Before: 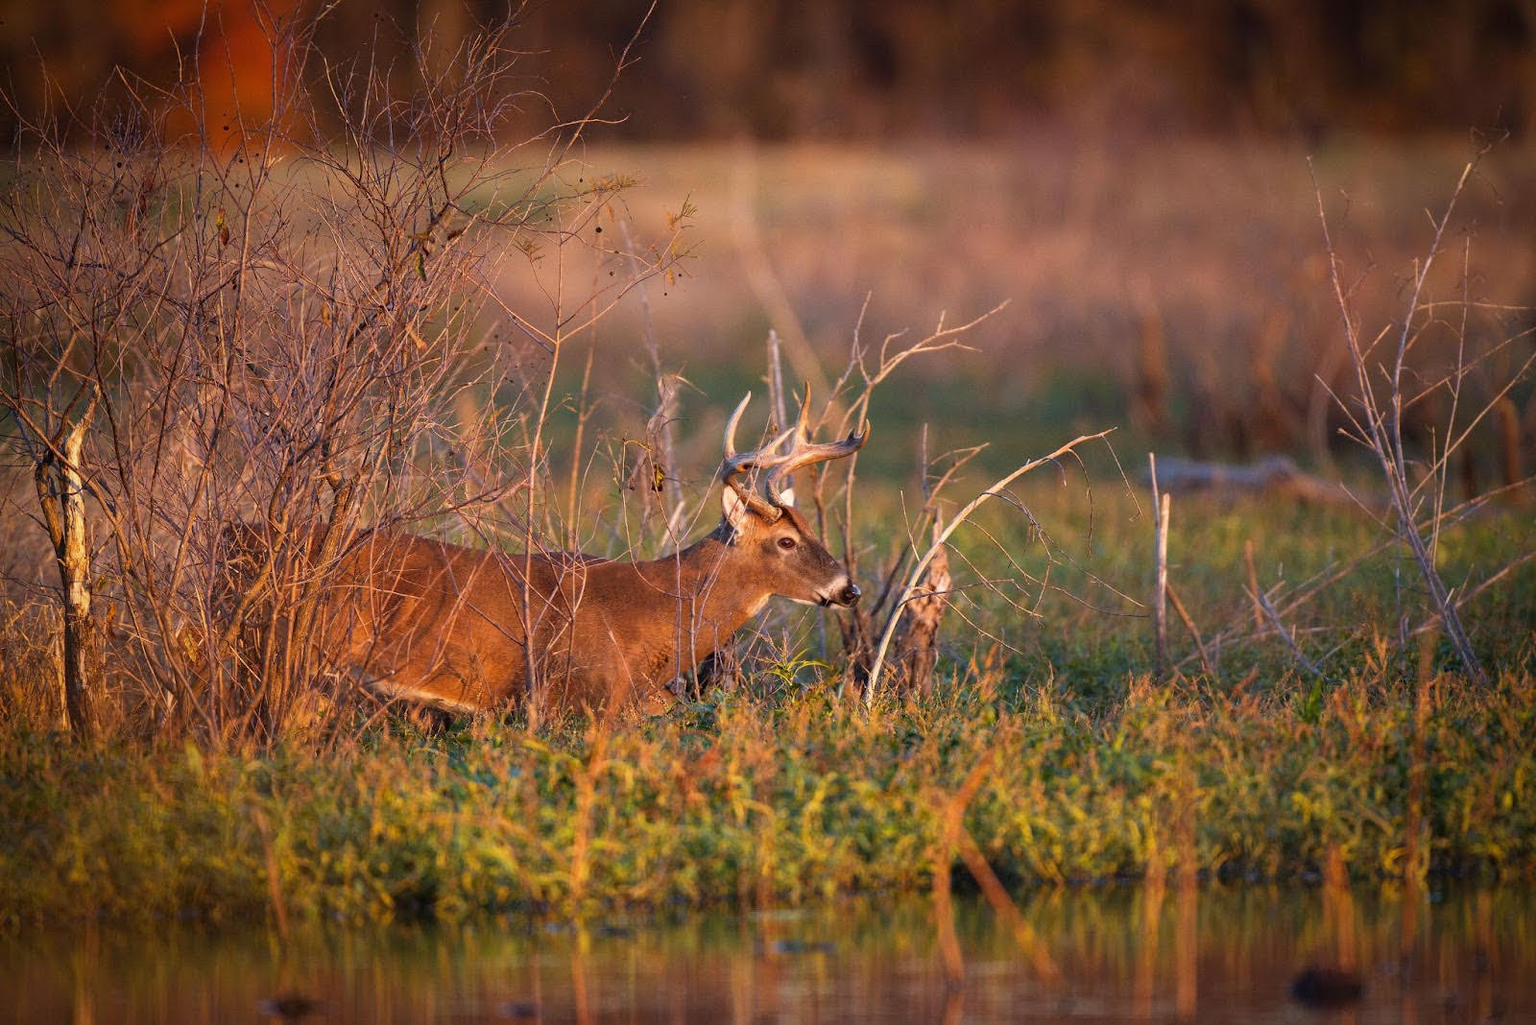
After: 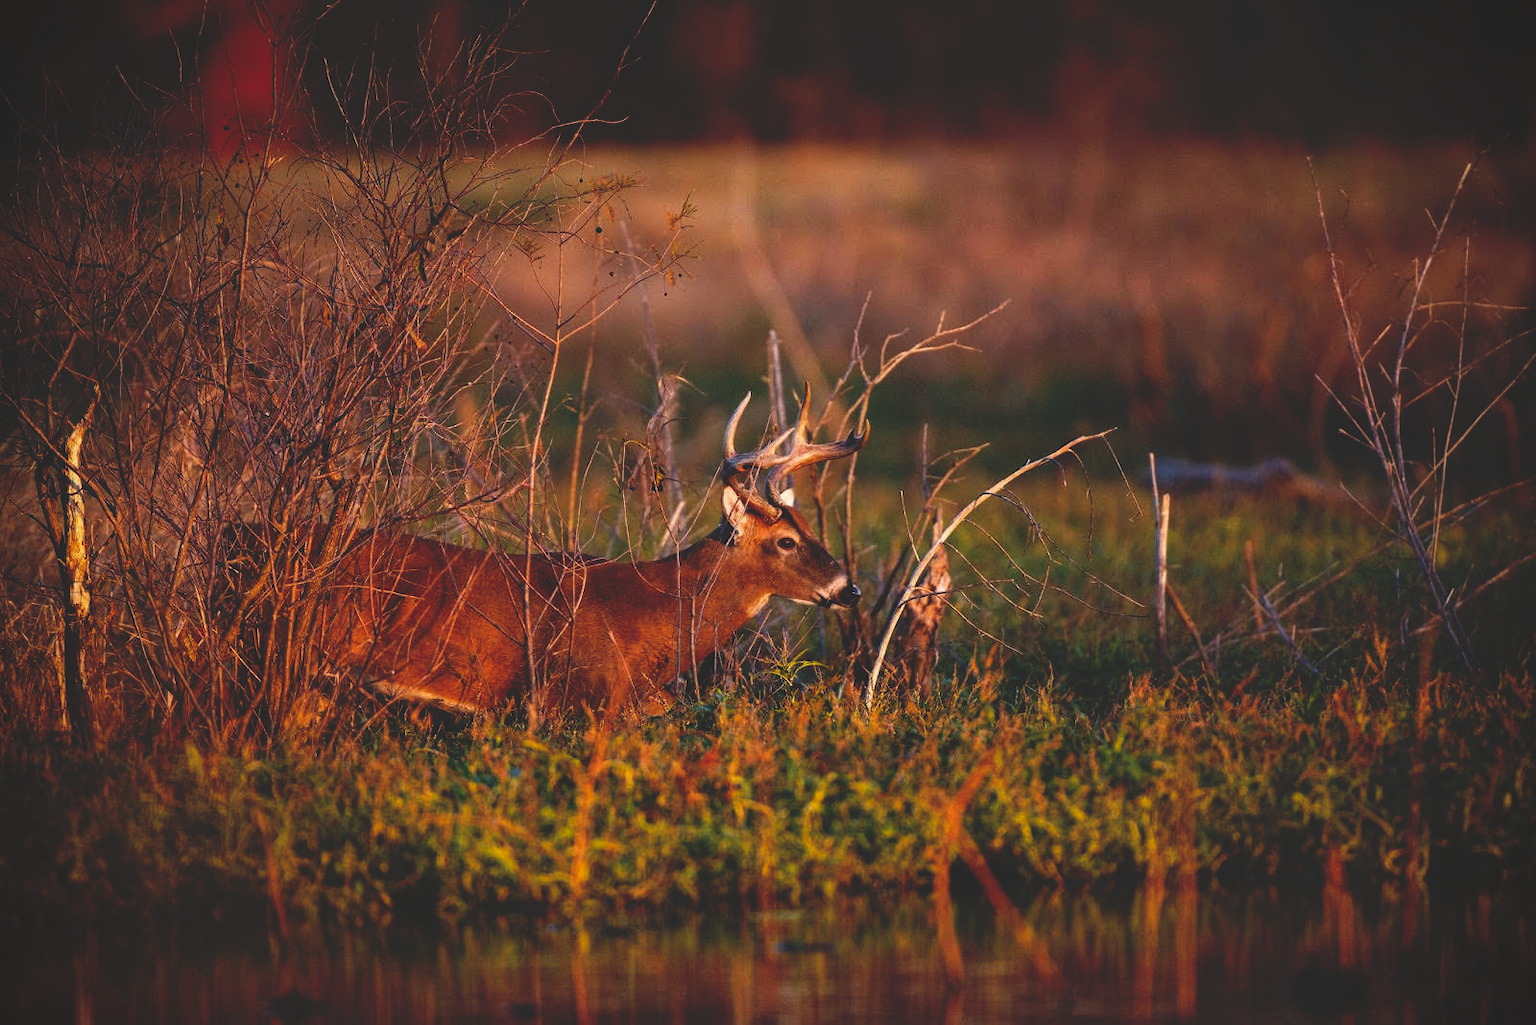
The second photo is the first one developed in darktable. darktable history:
vignetting: fall-off start 91.19%
base curve: curves: ch0 [(0, 0.02) (0.083, 0.036) (1, 1)], preserve colors none
